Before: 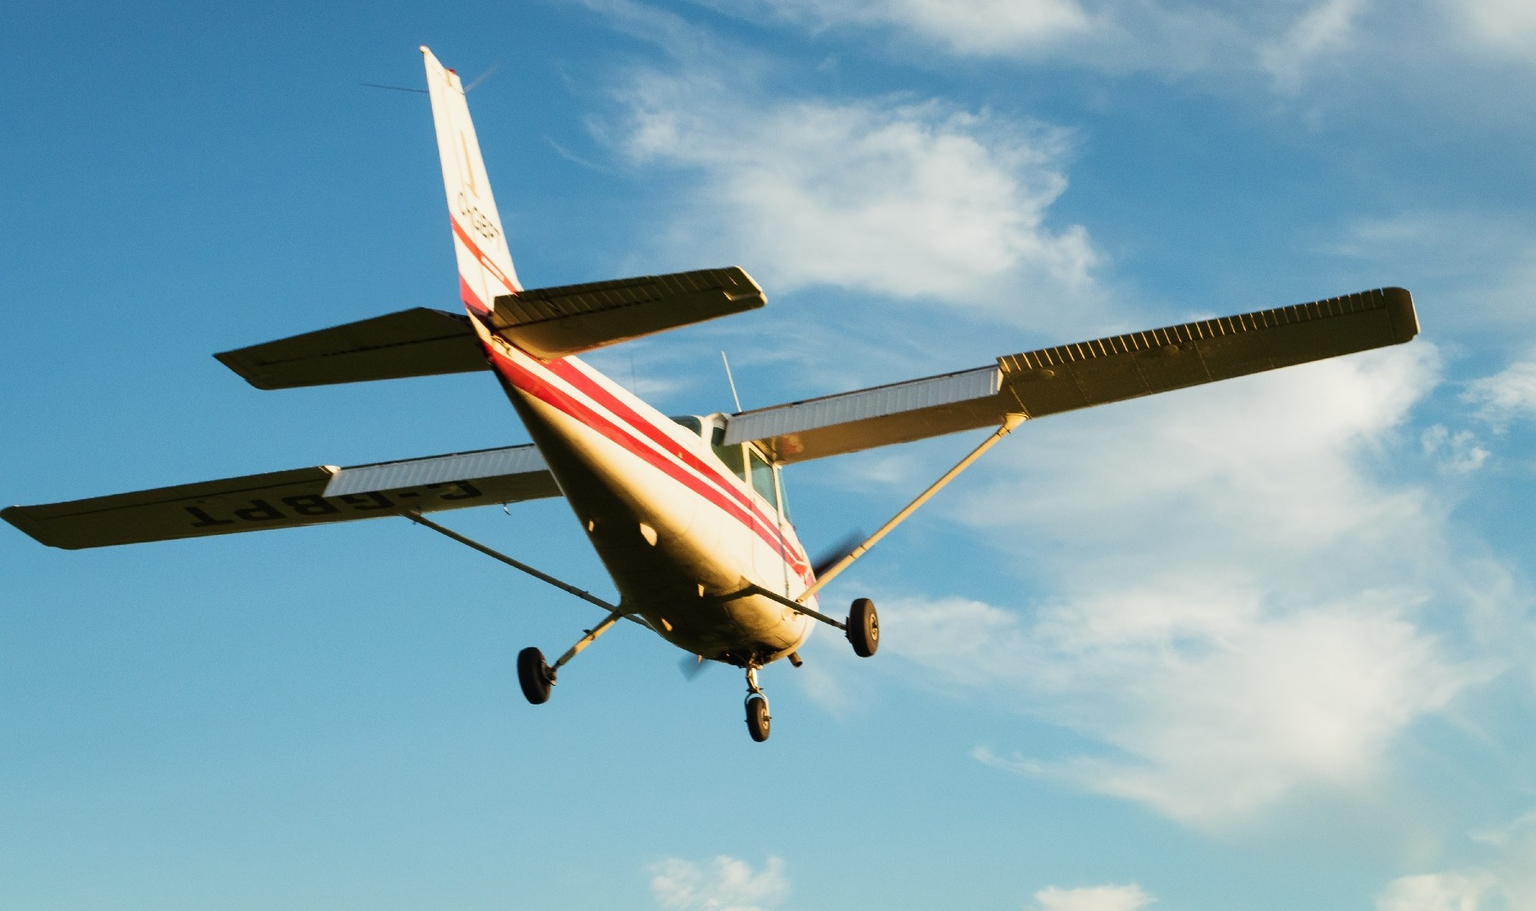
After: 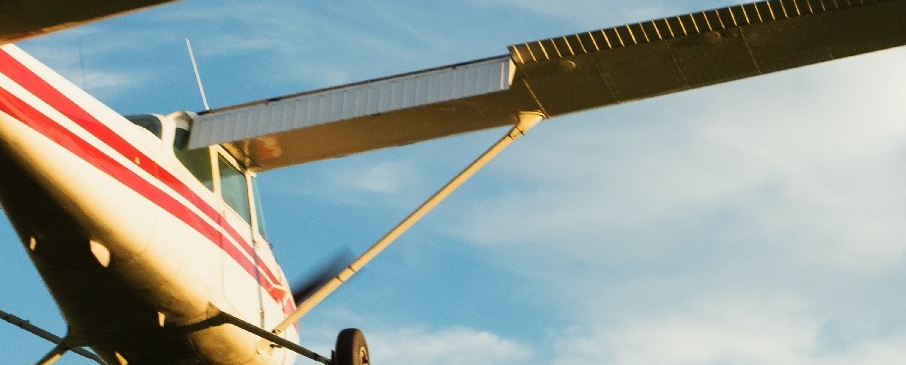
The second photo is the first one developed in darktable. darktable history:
crop: left 36.672%, top 34.948%, right 12.96%, bottom 30.866%
